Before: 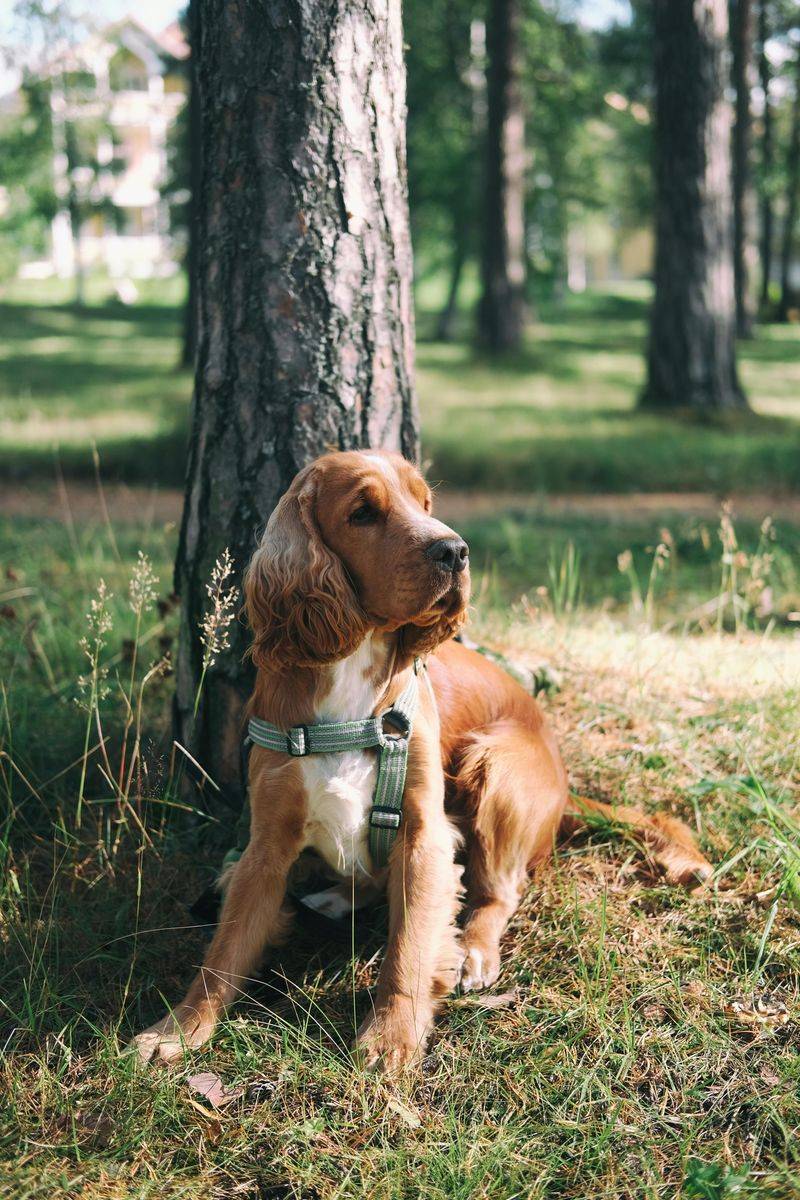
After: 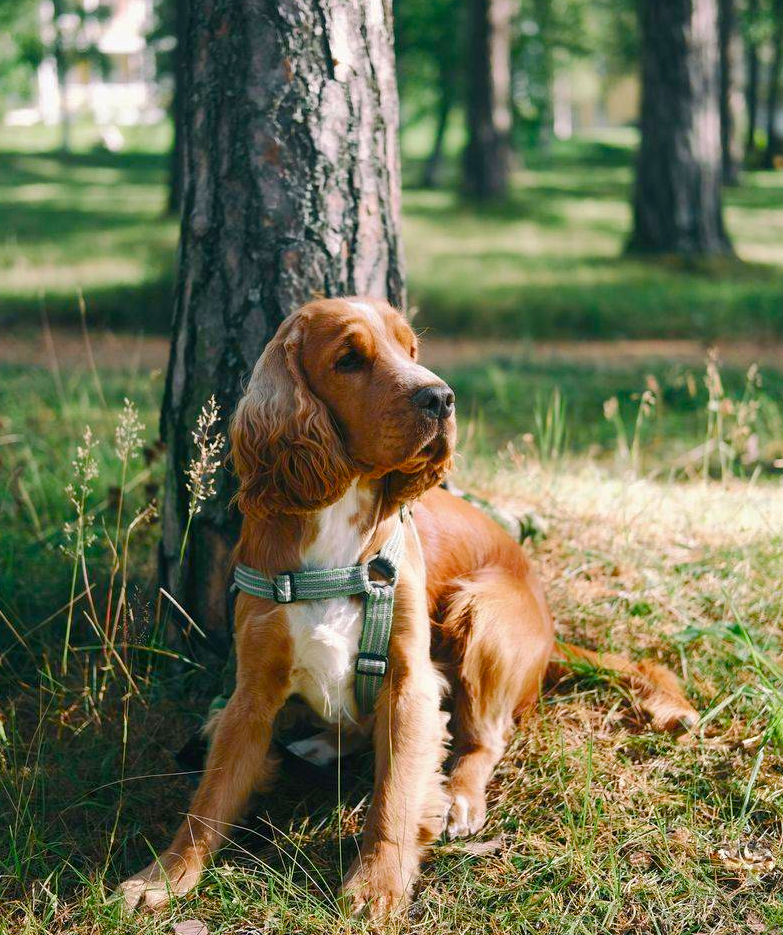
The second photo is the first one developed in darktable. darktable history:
crop and rotate: left 1.814%, top 12.818%, right 0.25%, bottom 9.225%
color balance rgb: perceptual saturation grading › global saturation 20%, perceptual saturation grading › highlights -25%, perceptual saturation grading › shadows 50%
shadows and highlights: shadows 10, white point adjustment 1, highlights -40
